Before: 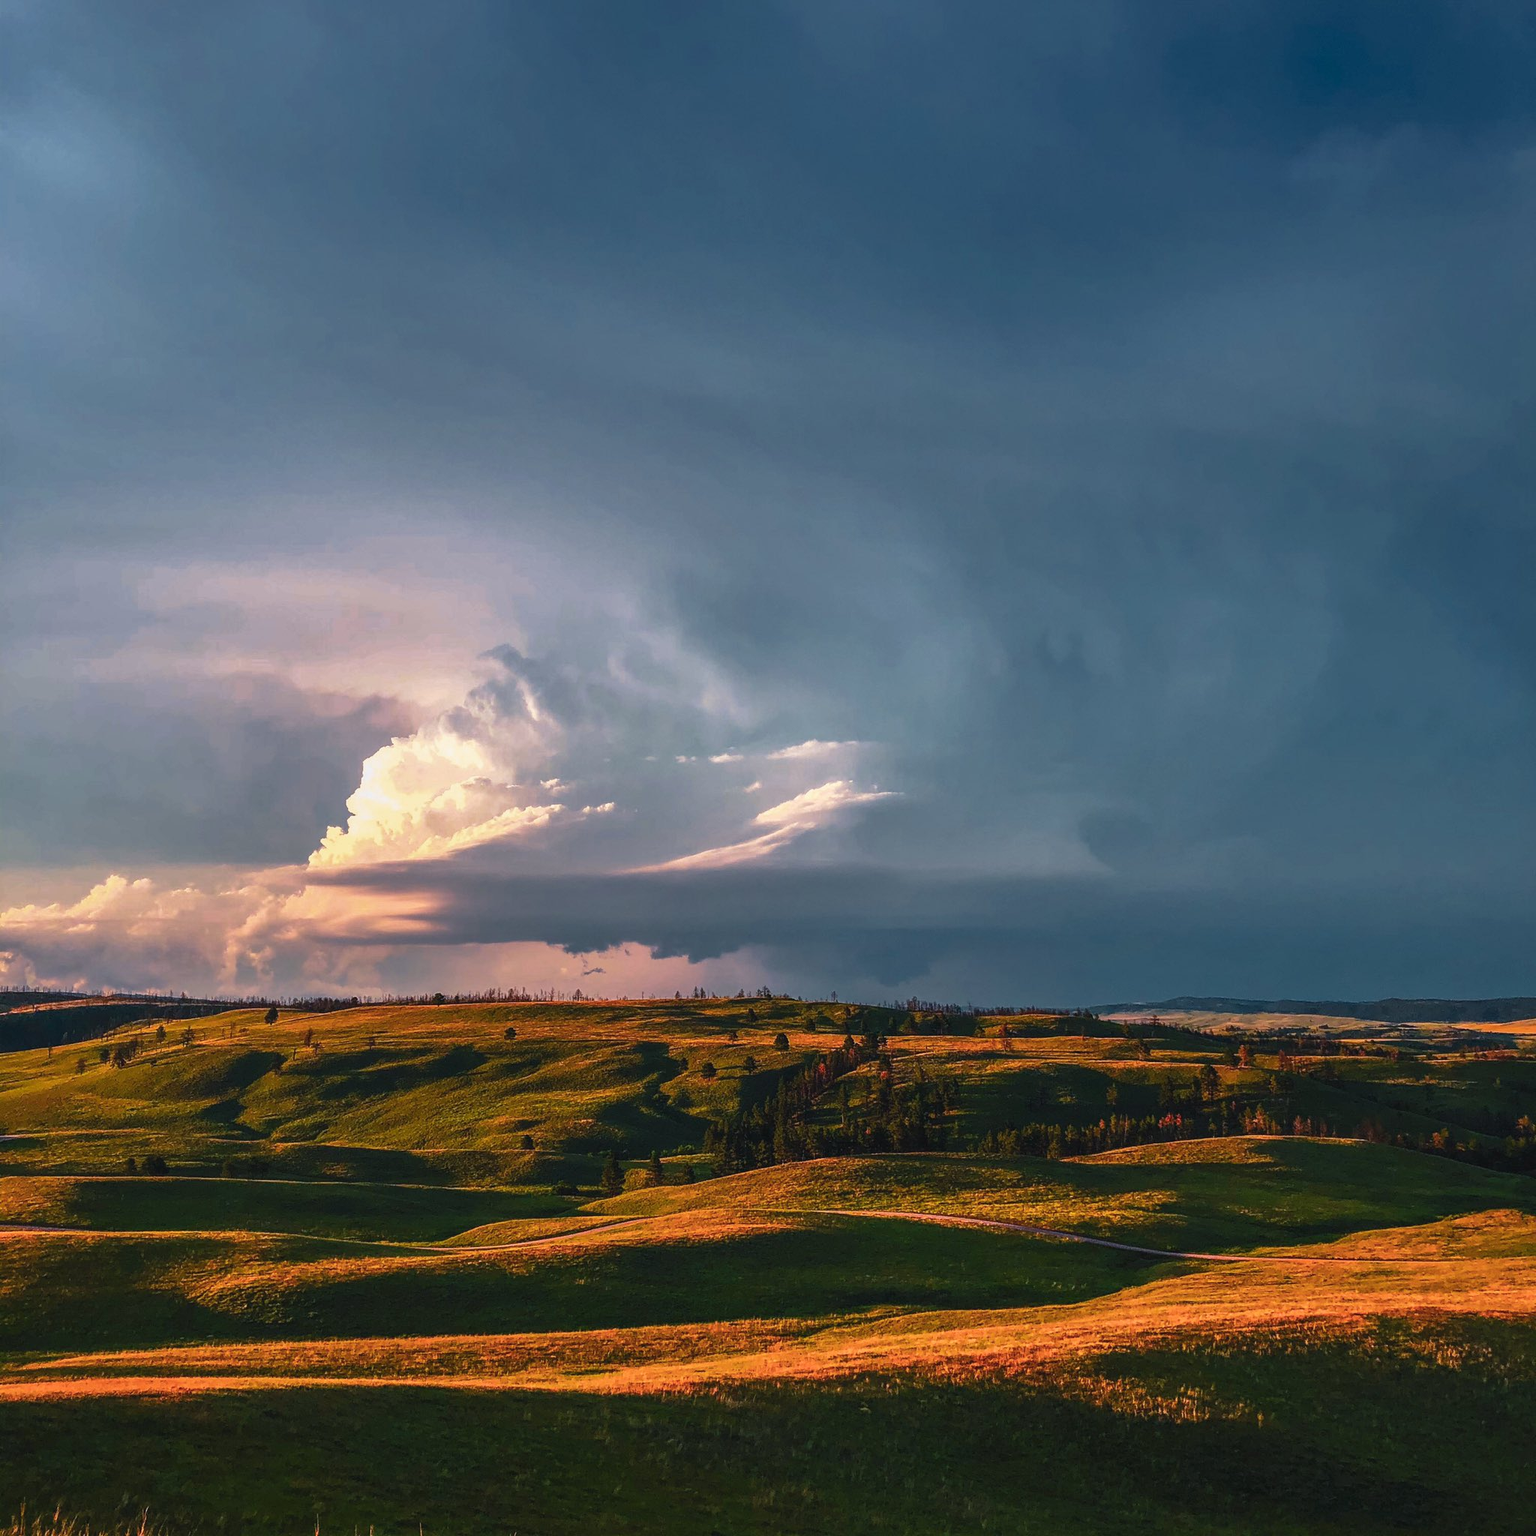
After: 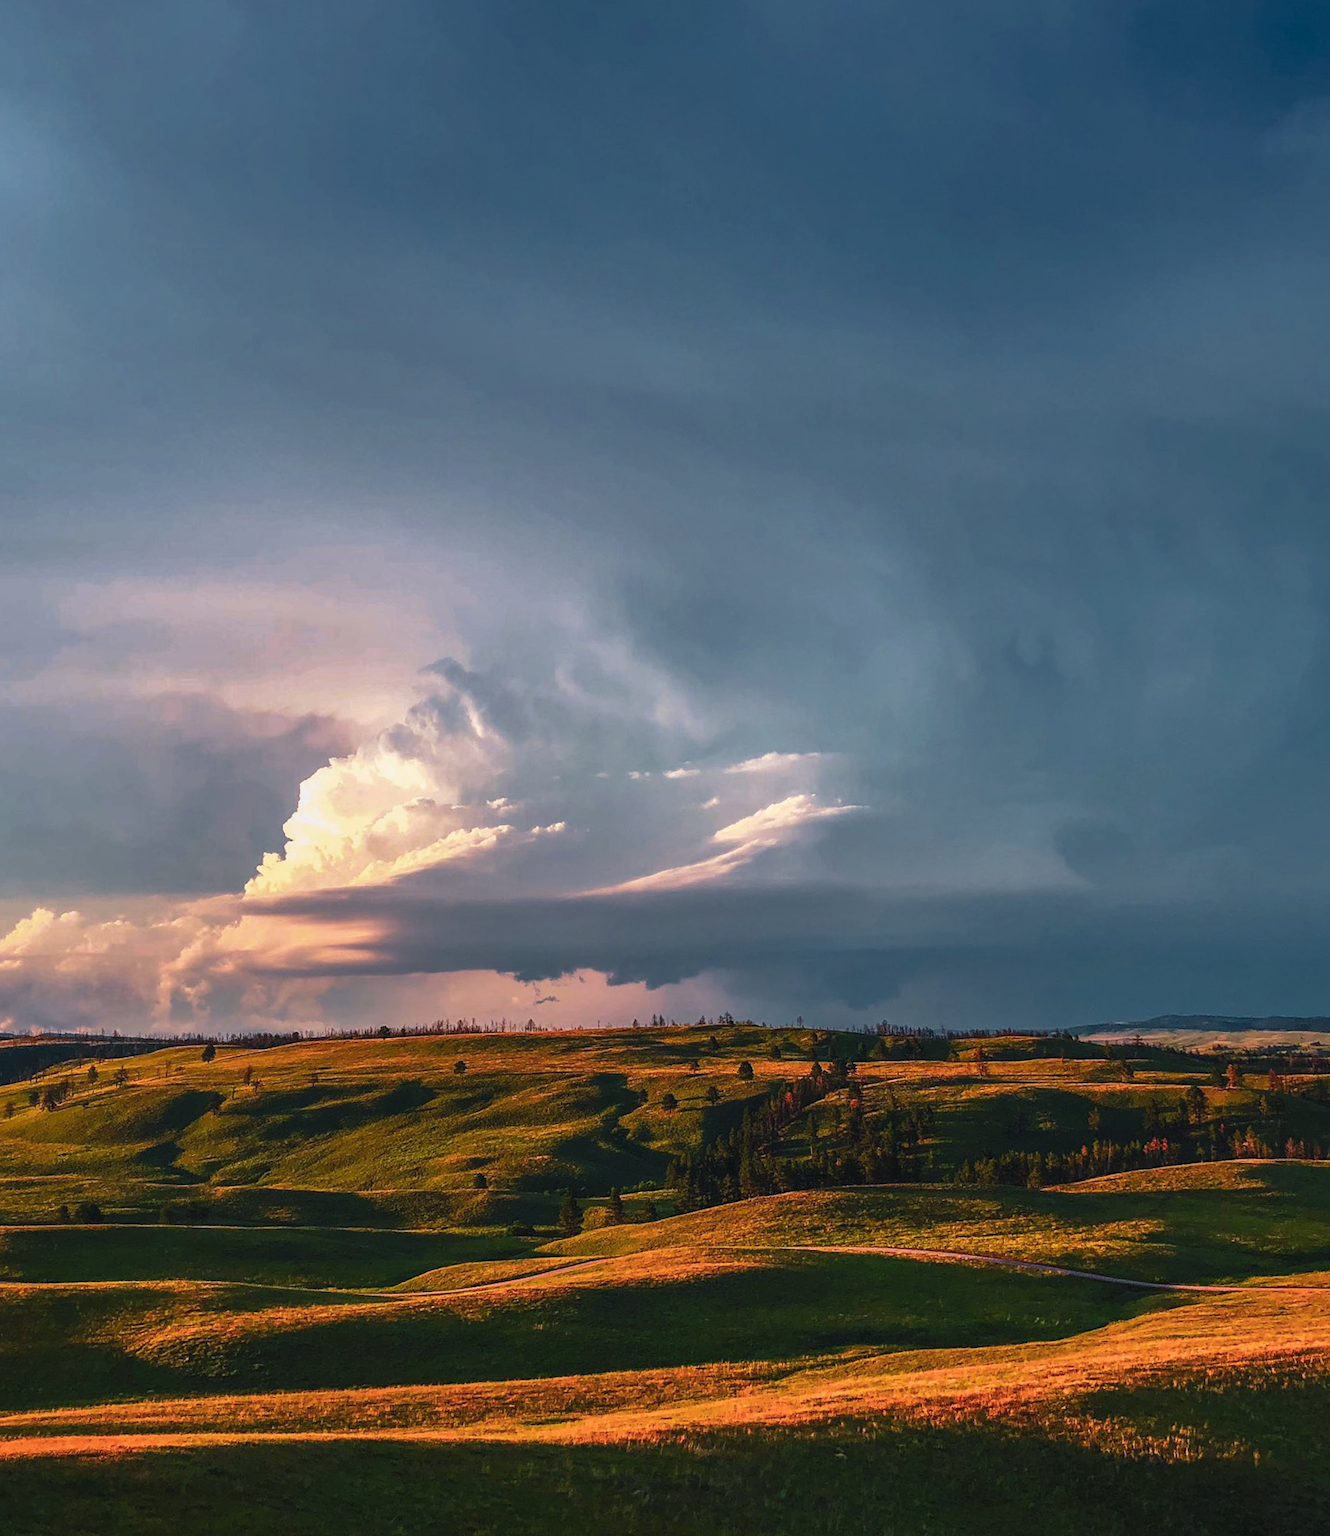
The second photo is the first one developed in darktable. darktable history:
crop and rotate: angle 1.08°, left 4.249%, top 0.665%, right 11.848%, bottom 2.477%
